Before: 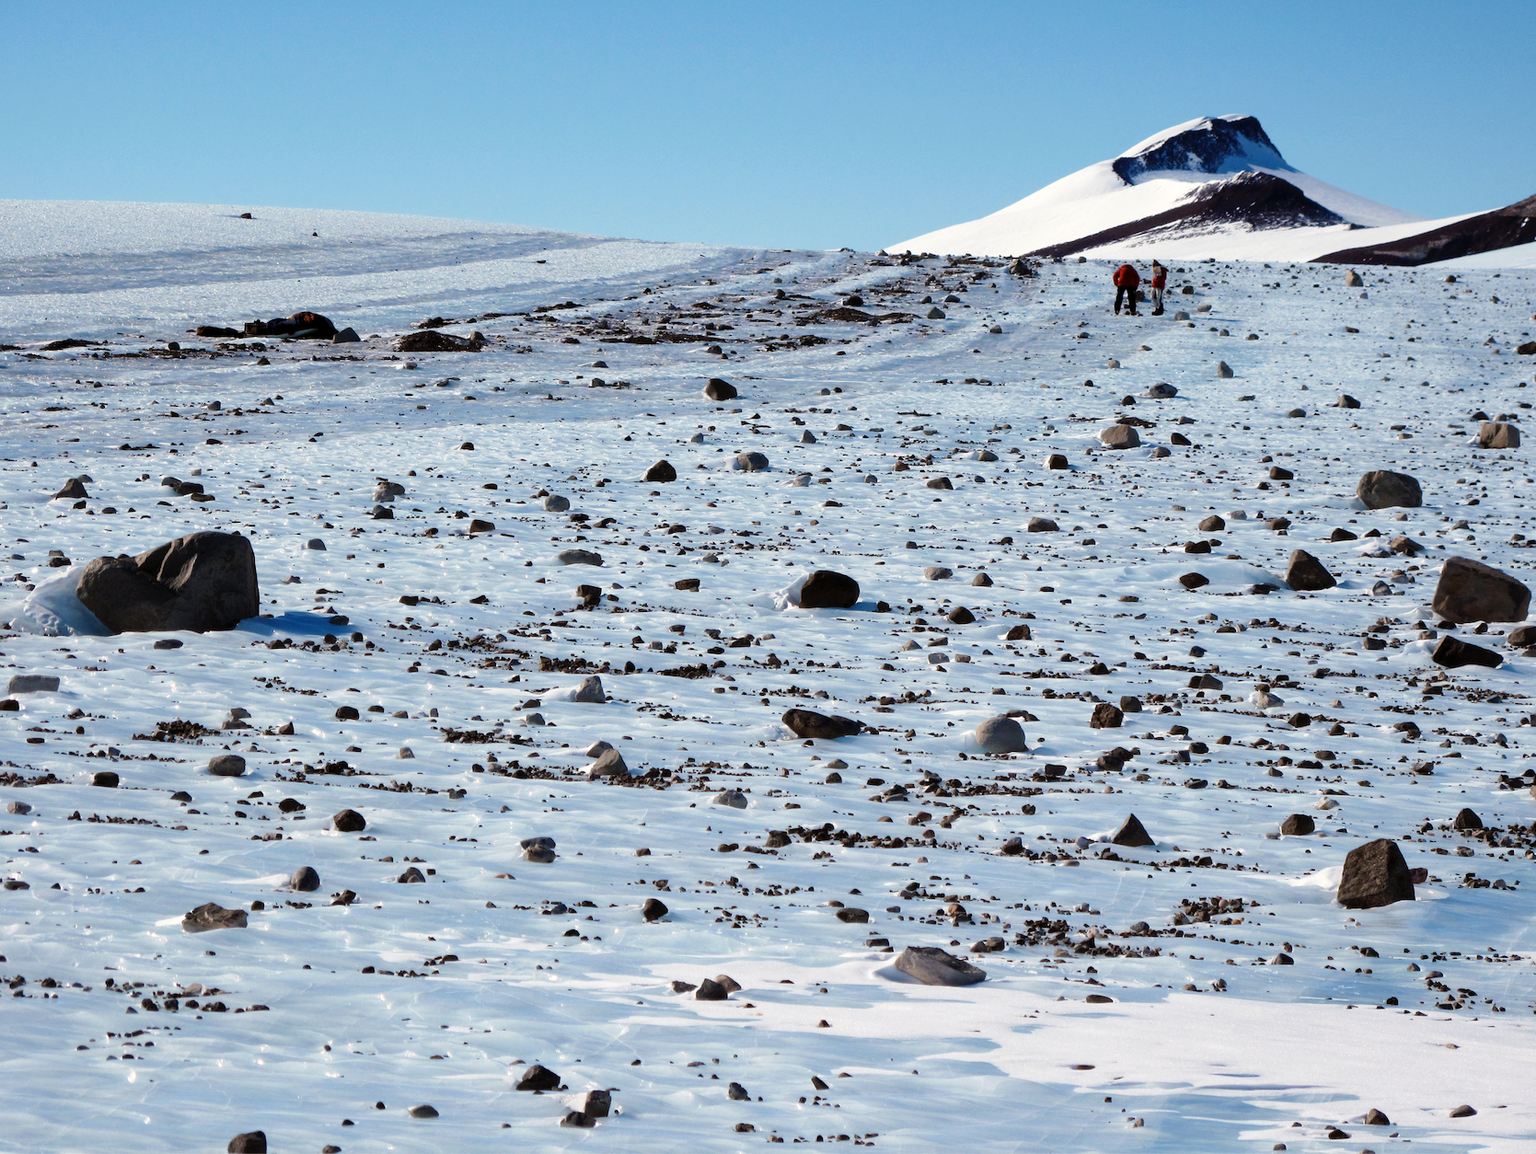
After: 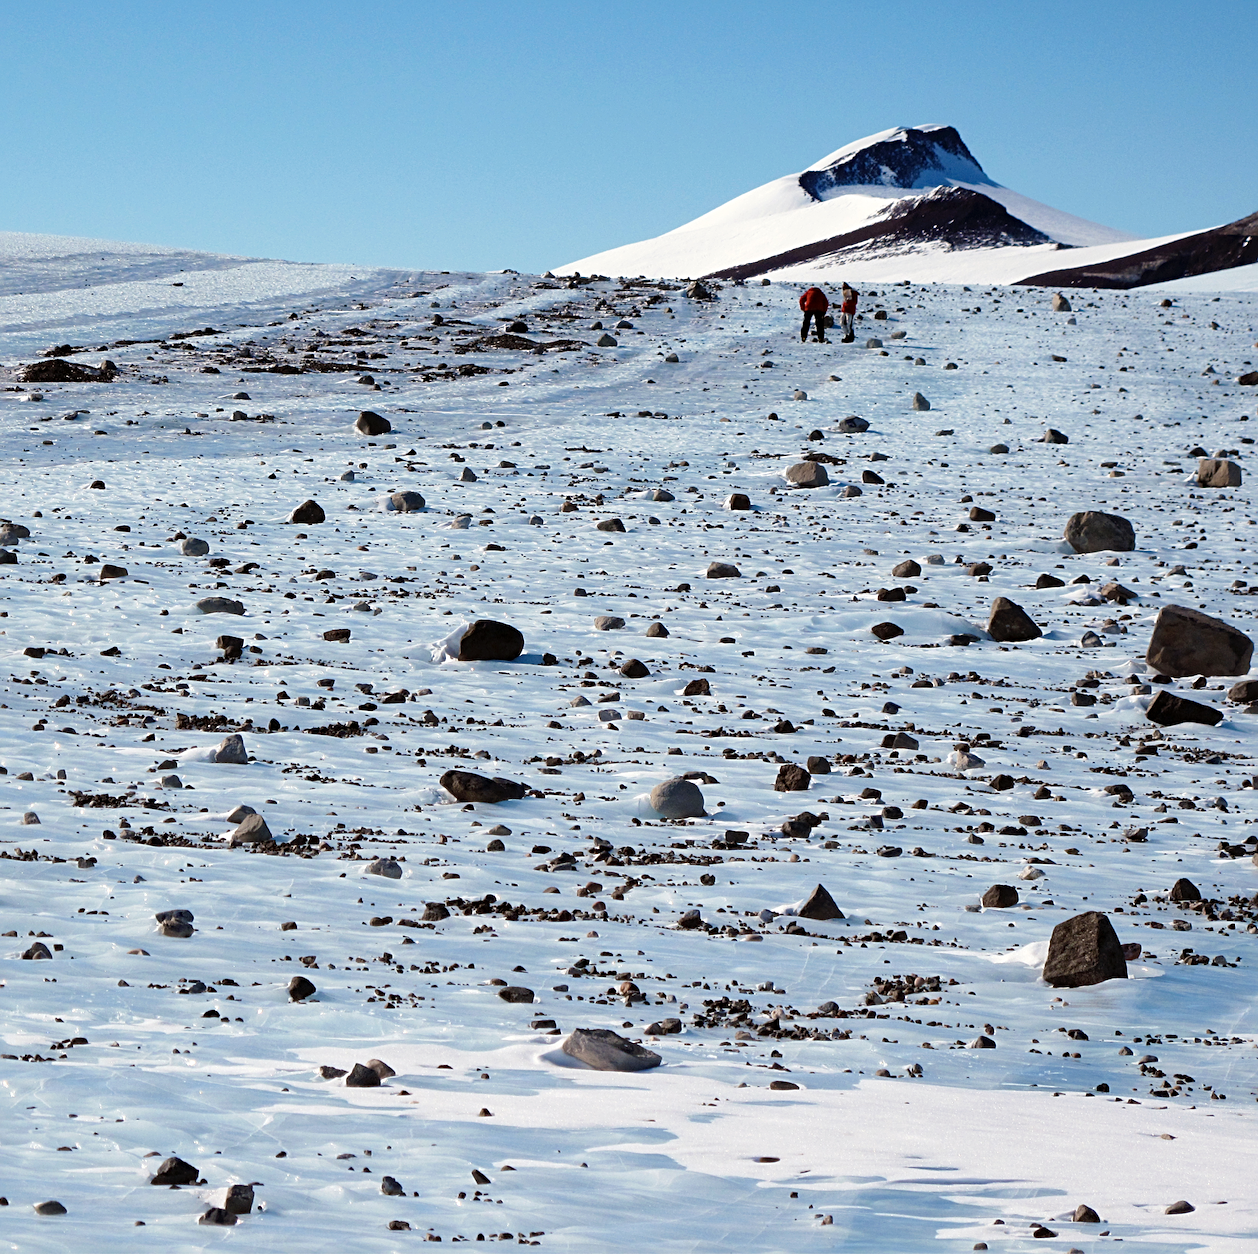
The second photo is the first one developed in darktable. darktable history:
crop and rotate: left 24.6%
white balance: emerald 1
sharpen: radius 2.167, amount 0.381, threshold 0
